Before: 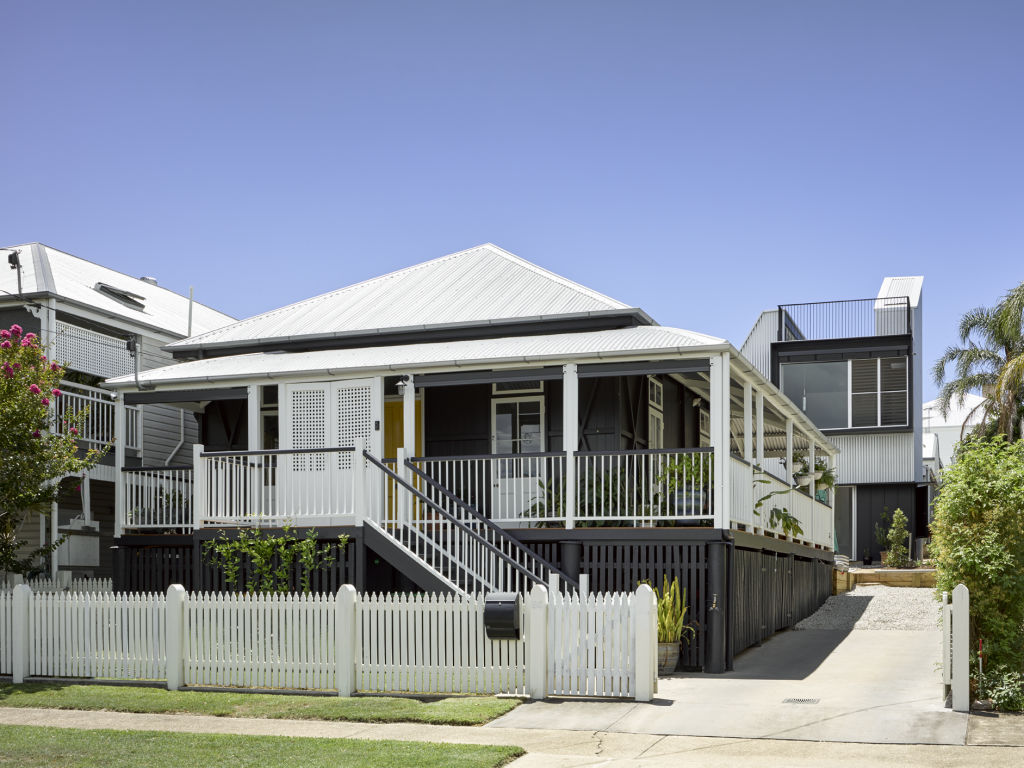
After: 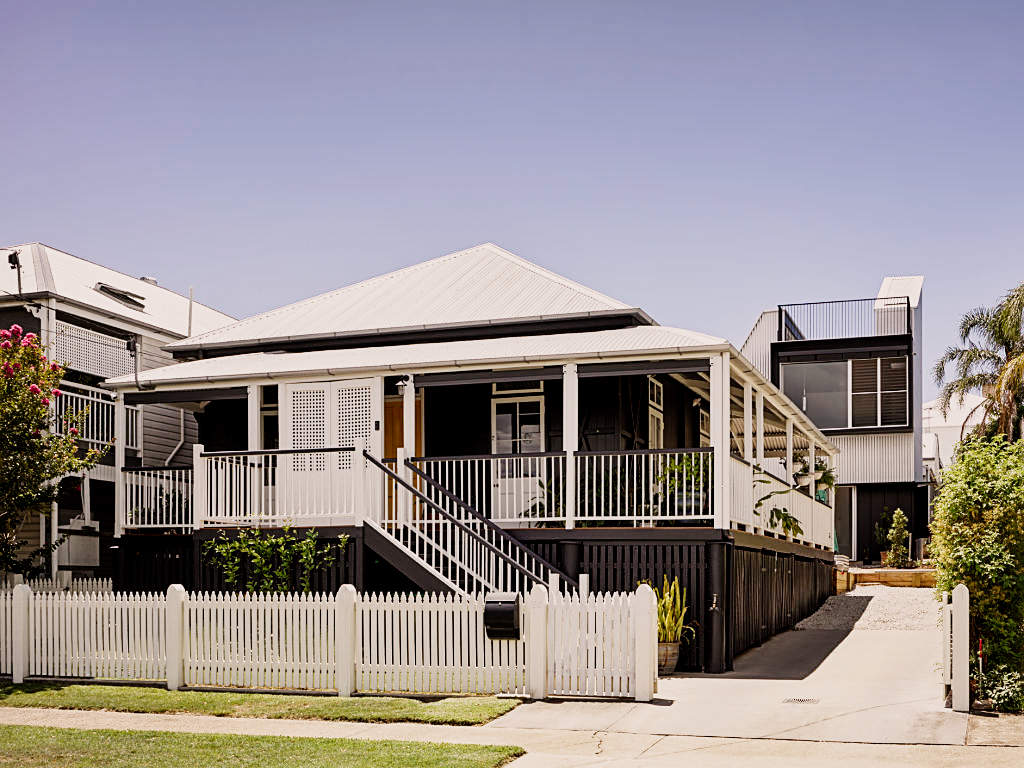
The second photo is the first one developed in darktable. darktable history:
white balance: red 1.127, blue 0.943
sharpen: on, module defaults
sigmoid: contrast 1.69, skew -0.23, preserve hue 0%, red attenuation 0.1, red rotation 0.035, green attenuation 0.1, green rotation -0.017, blue attenuation 0.15, blue rotation -0.052, base primaries Rec2020
local contrast: mode bilateral grid, contrast 20, coarseness 50, detail 120%, midtone range 0.2
